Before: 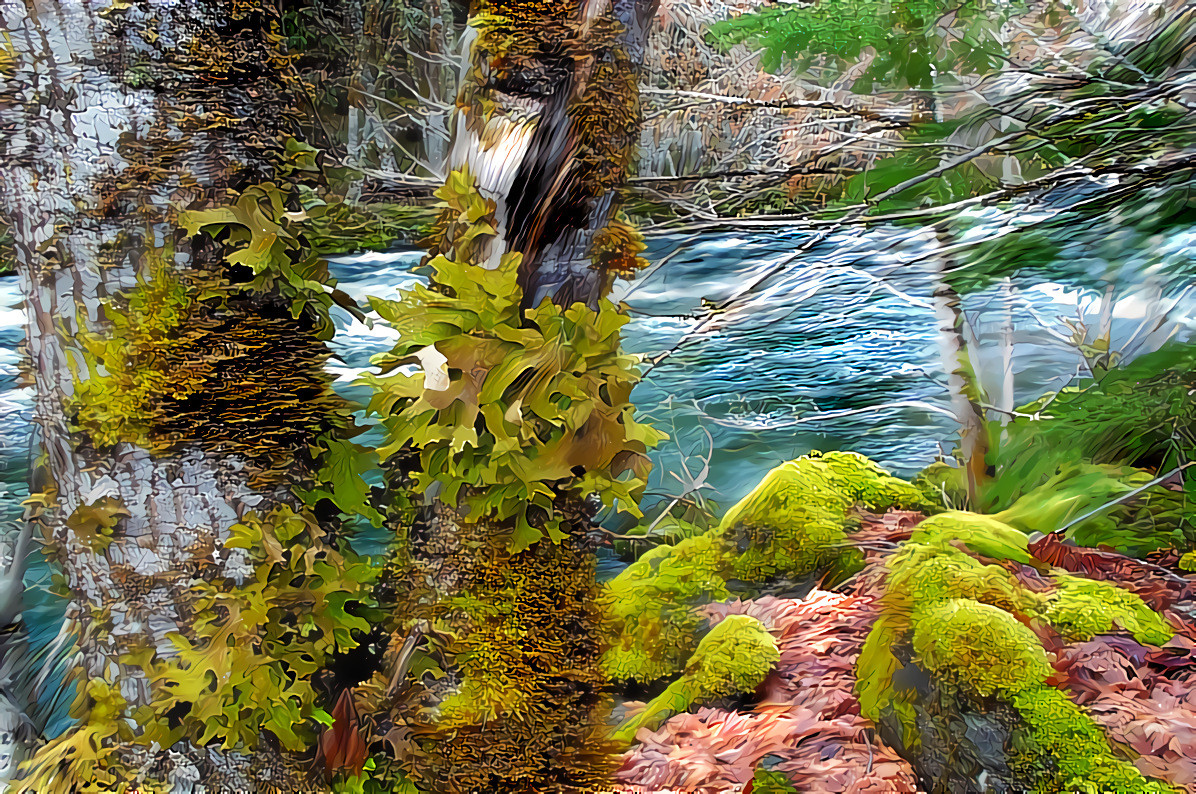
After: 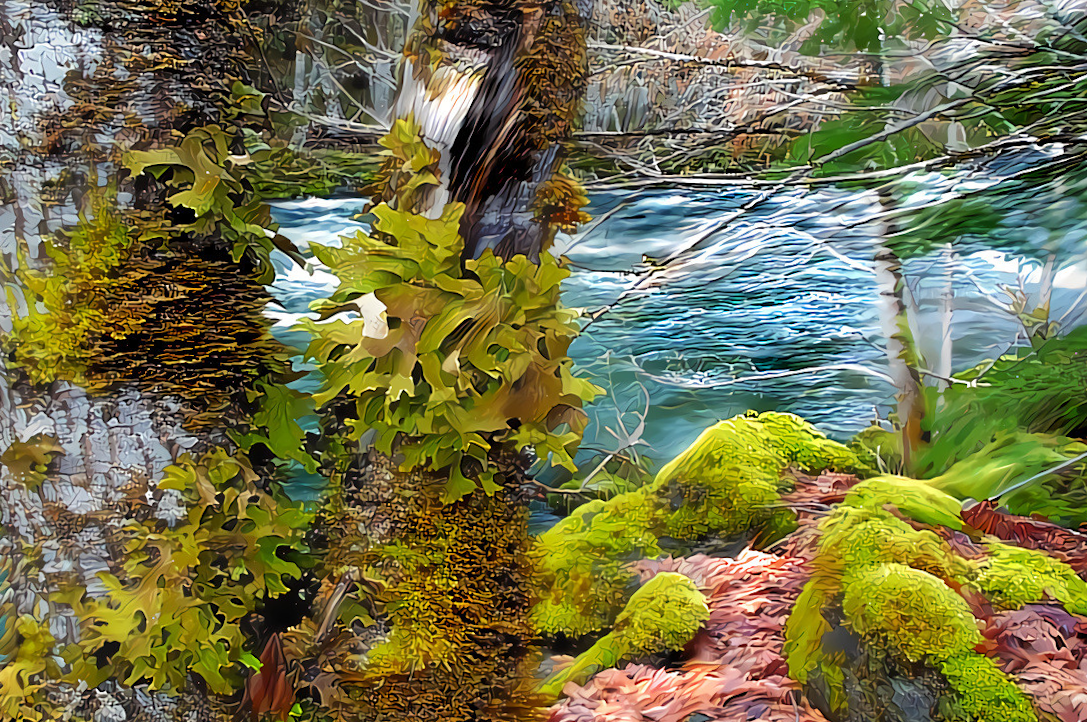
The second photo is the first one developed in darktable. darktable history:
crop and rotate: angle -1.83°, left 3.087%, top 3.909%, right 1.611%, bottom 0.711%
